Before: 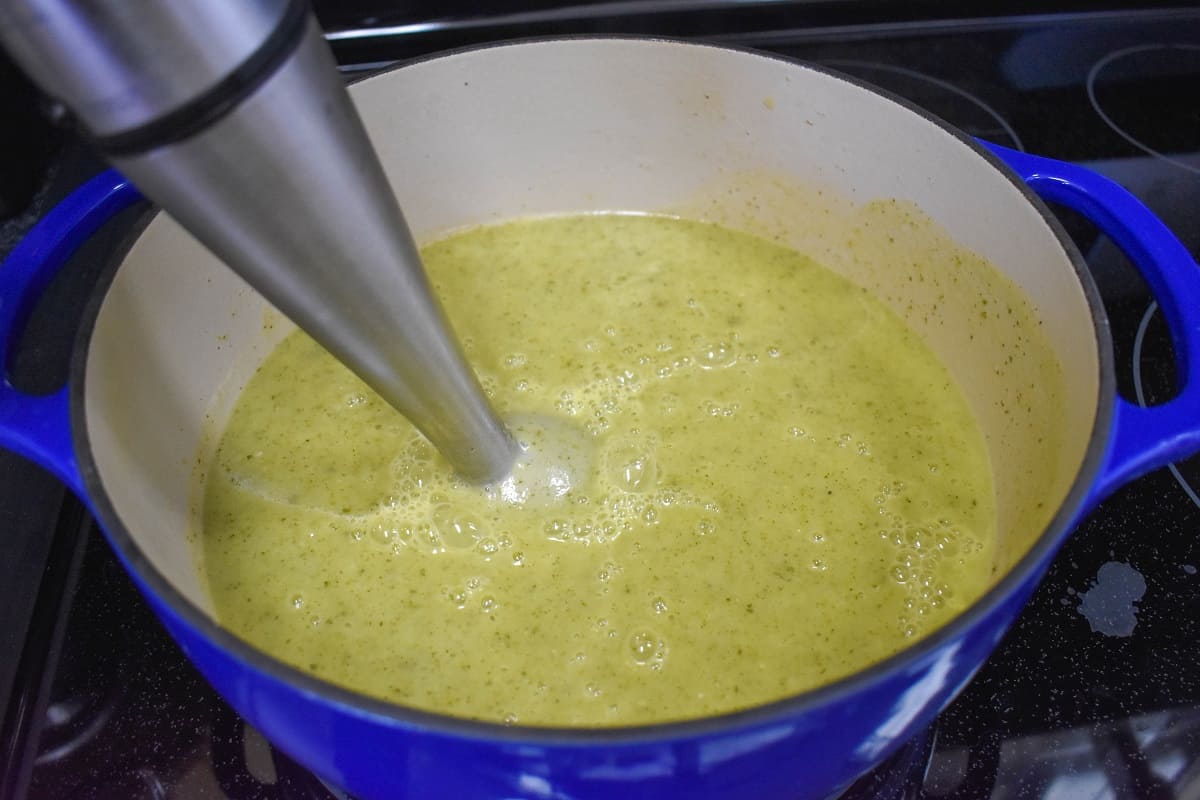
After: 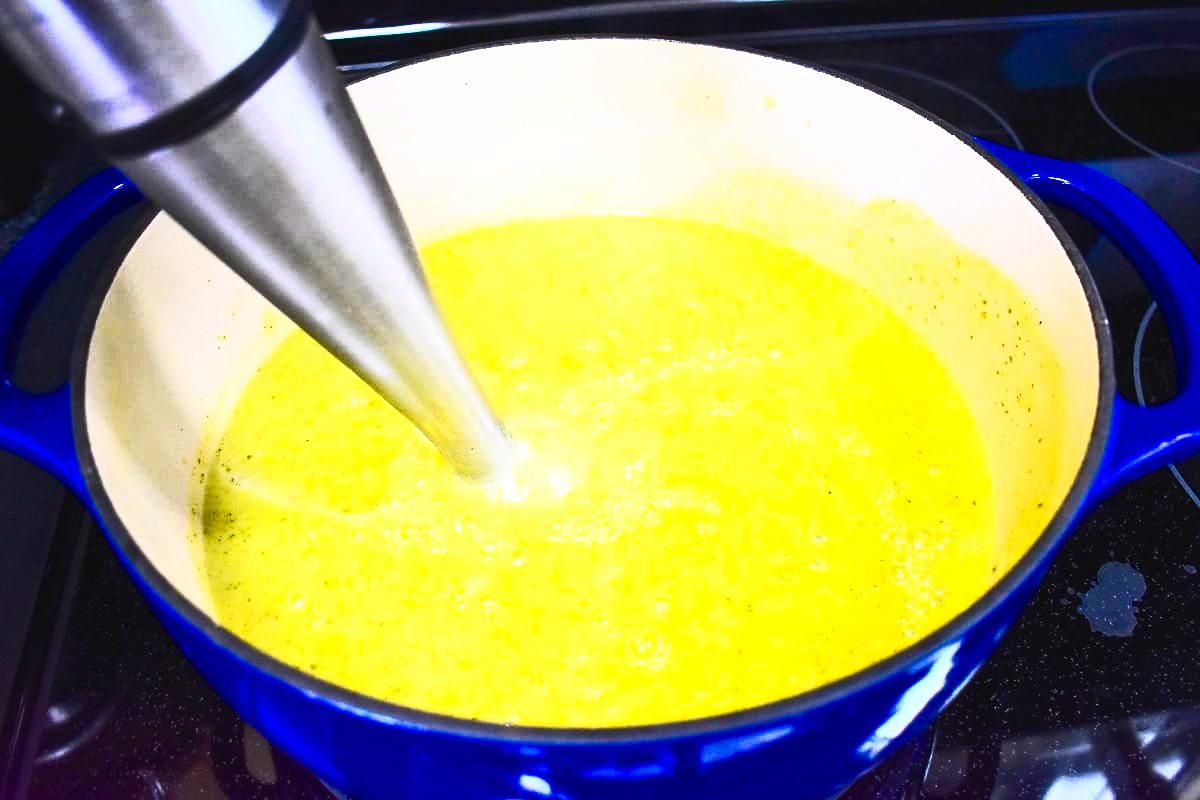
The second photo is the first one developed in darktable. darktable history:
color balance rgb: perceptual saturation grading › global saturation 20%, perceptual saturation grading › highlights -14.145%, perceptual saturation grading › shadows 49.604%, perceptual brilliance grading › global brilliance 14.483%, perceptual brilliance grading › shadows -34.602%, global vibrance 25.598%
exposure: black level correction 0, exposure 0.702 EV, compensate highlight preservation false
contrast brightness saturation: contrast 0.616, brightness 0.322, saturation 0.145
